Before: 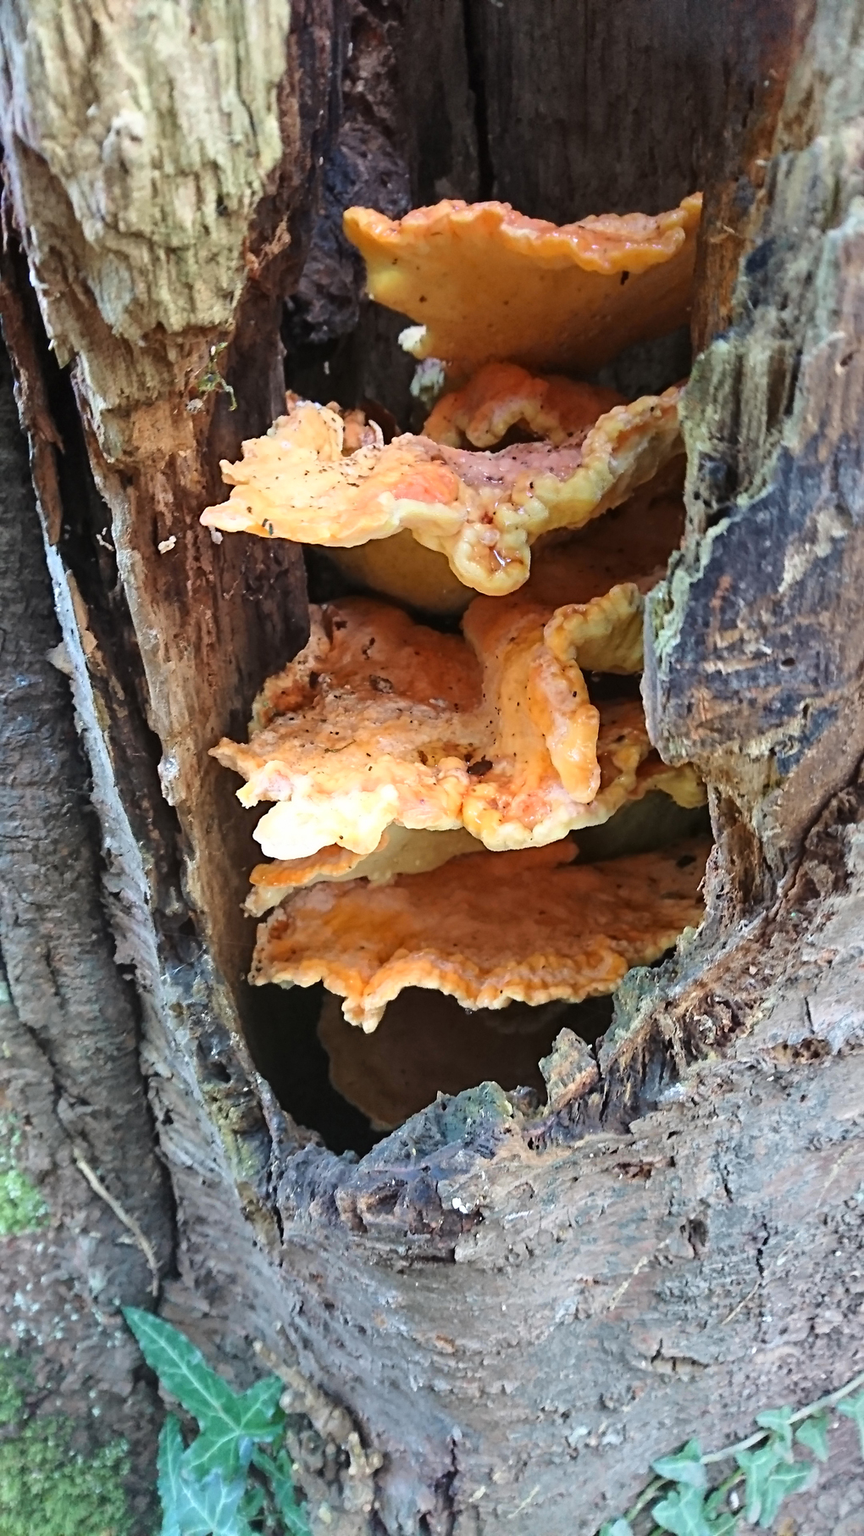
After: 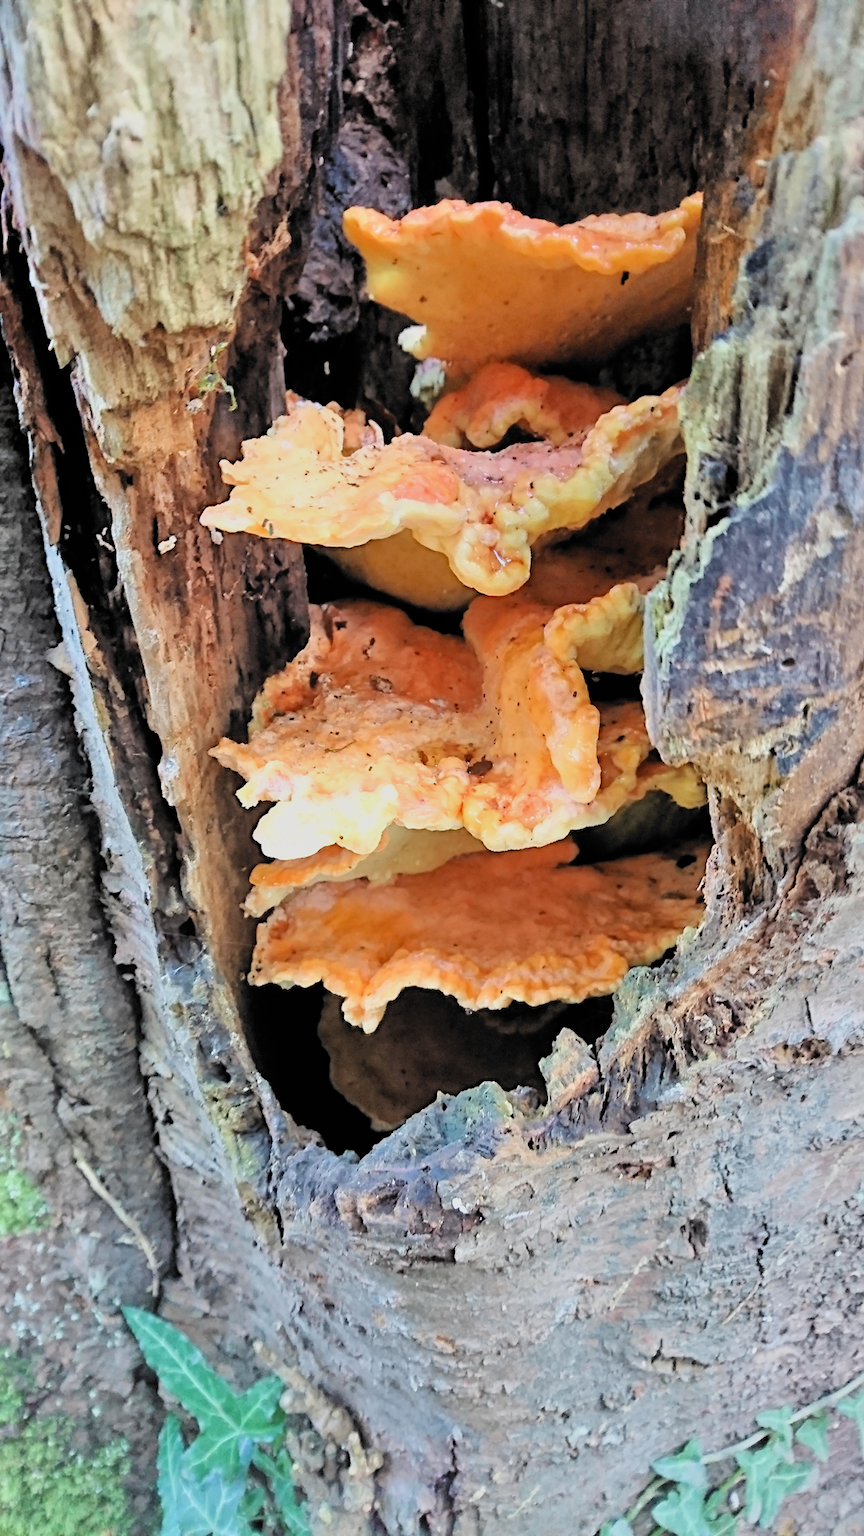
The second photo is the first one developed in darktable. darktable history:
tone equalizer: -7 EV 0.162 EV, -6 EV 0.604 EV, -5 EV 1.15 EV, -4 EV 1.31 EV, -3 EV 1.17 EV, -2 EV 0.6 EV, -1 EV 0.163 EV, mask exposure compensation -0.501 EV
filmic rgb: black relative exposure -5.14 EV, white relative exposure 3.98 EV, hardness 2.89, contrast 1.183, highlights saturation mix -30.66%, color science v6 (2022)
